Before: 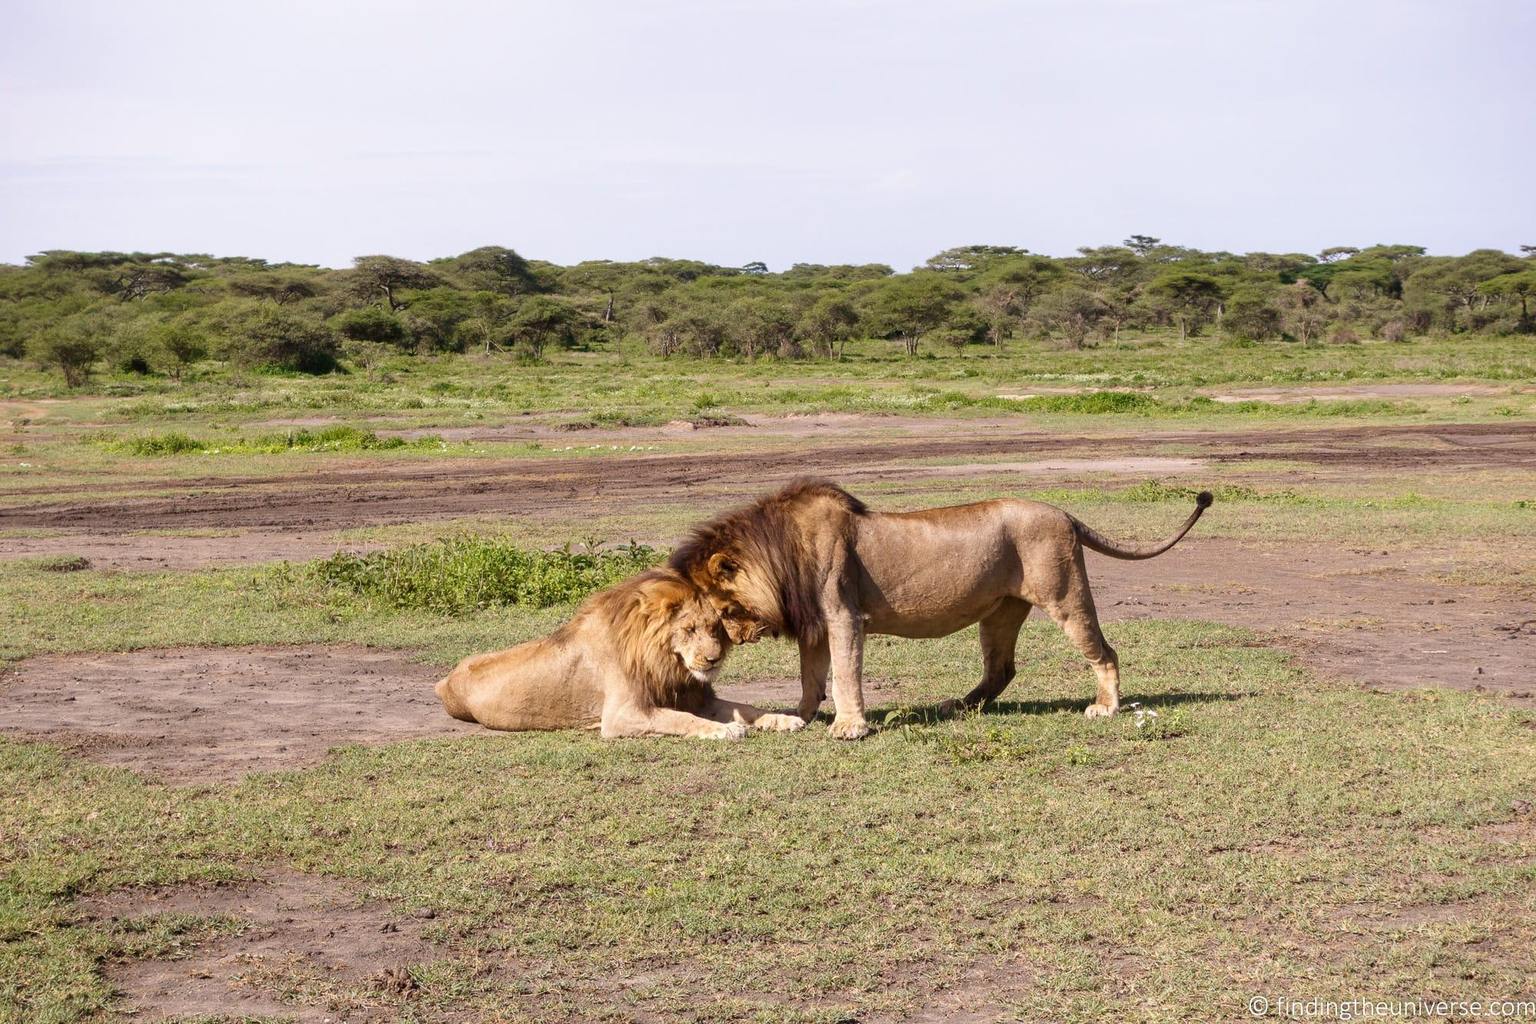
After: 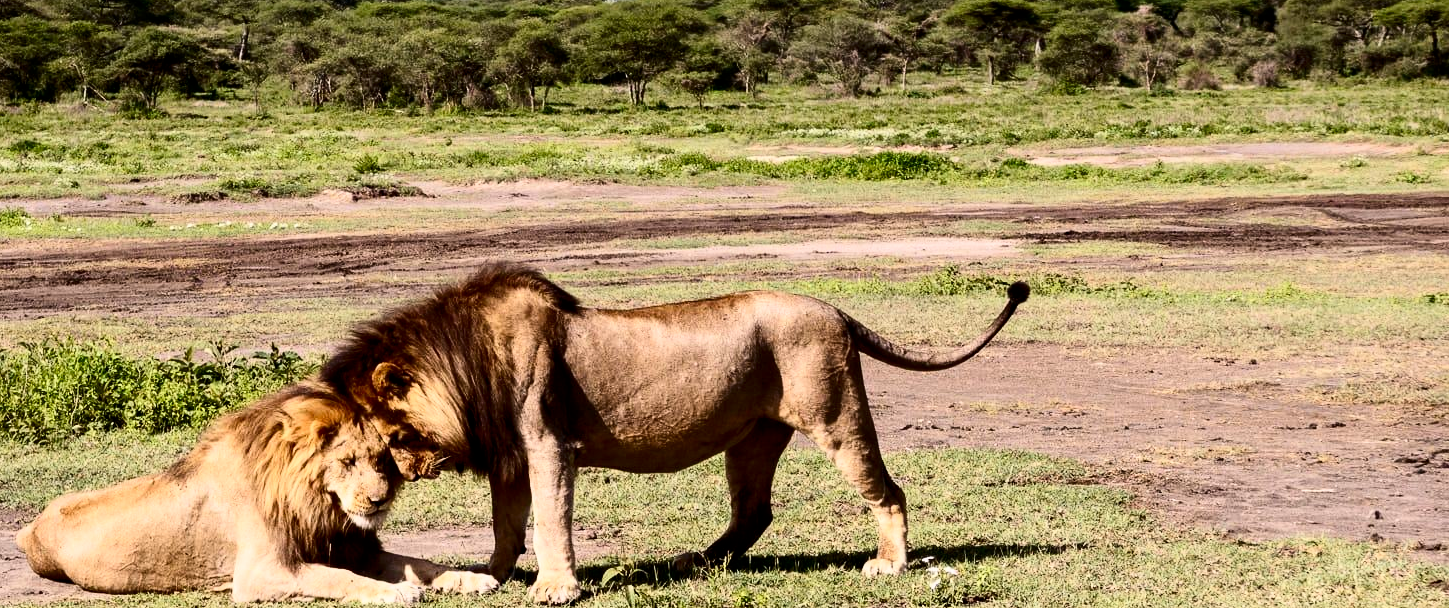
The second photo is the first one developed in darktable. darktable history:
crop and rotate: left 27.509%, top 26.926%, bottom 27.463%
contrast brightness saturation: contrast 0.332, brightness -0.075, saturation 0.17
filmic rgb: black relative exposure -4.95 EV, white relative exposure 2.84 EV, hardness 3.72, iterations of high-quality reconstruction 0
